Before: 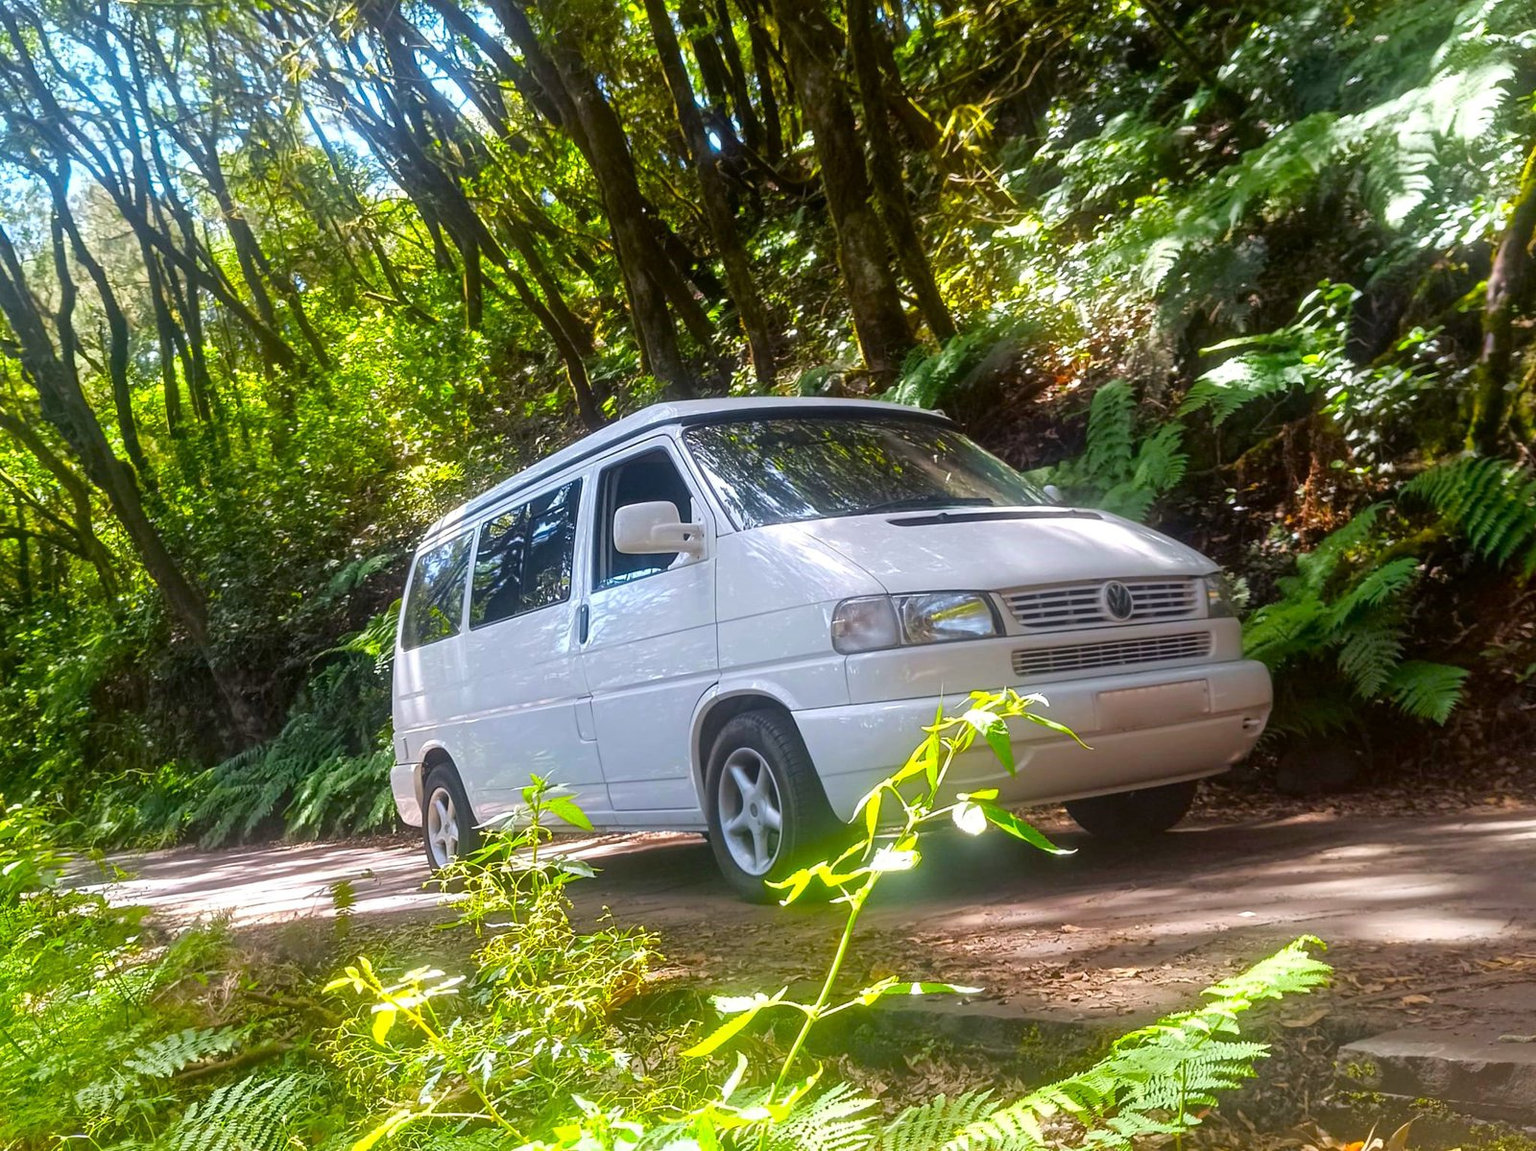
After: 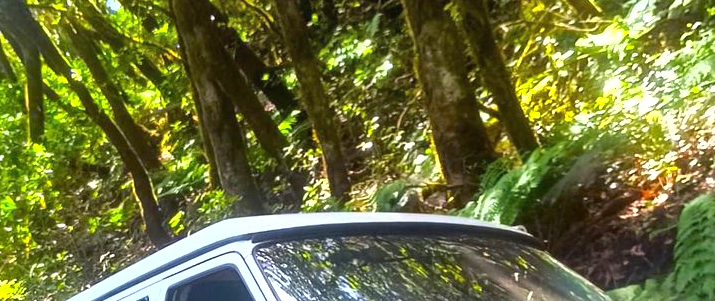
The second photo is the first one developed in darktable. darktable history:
exposure: black level correction 0, exposure 0.9 EV, compensate highlight preservation false
crop: left 28.64%, top 16.832%, right 26.637%, bottom 58.055%
shadows and highlights: highlights color adjustment 0%, low approximation 0.01, soften with gaussian
